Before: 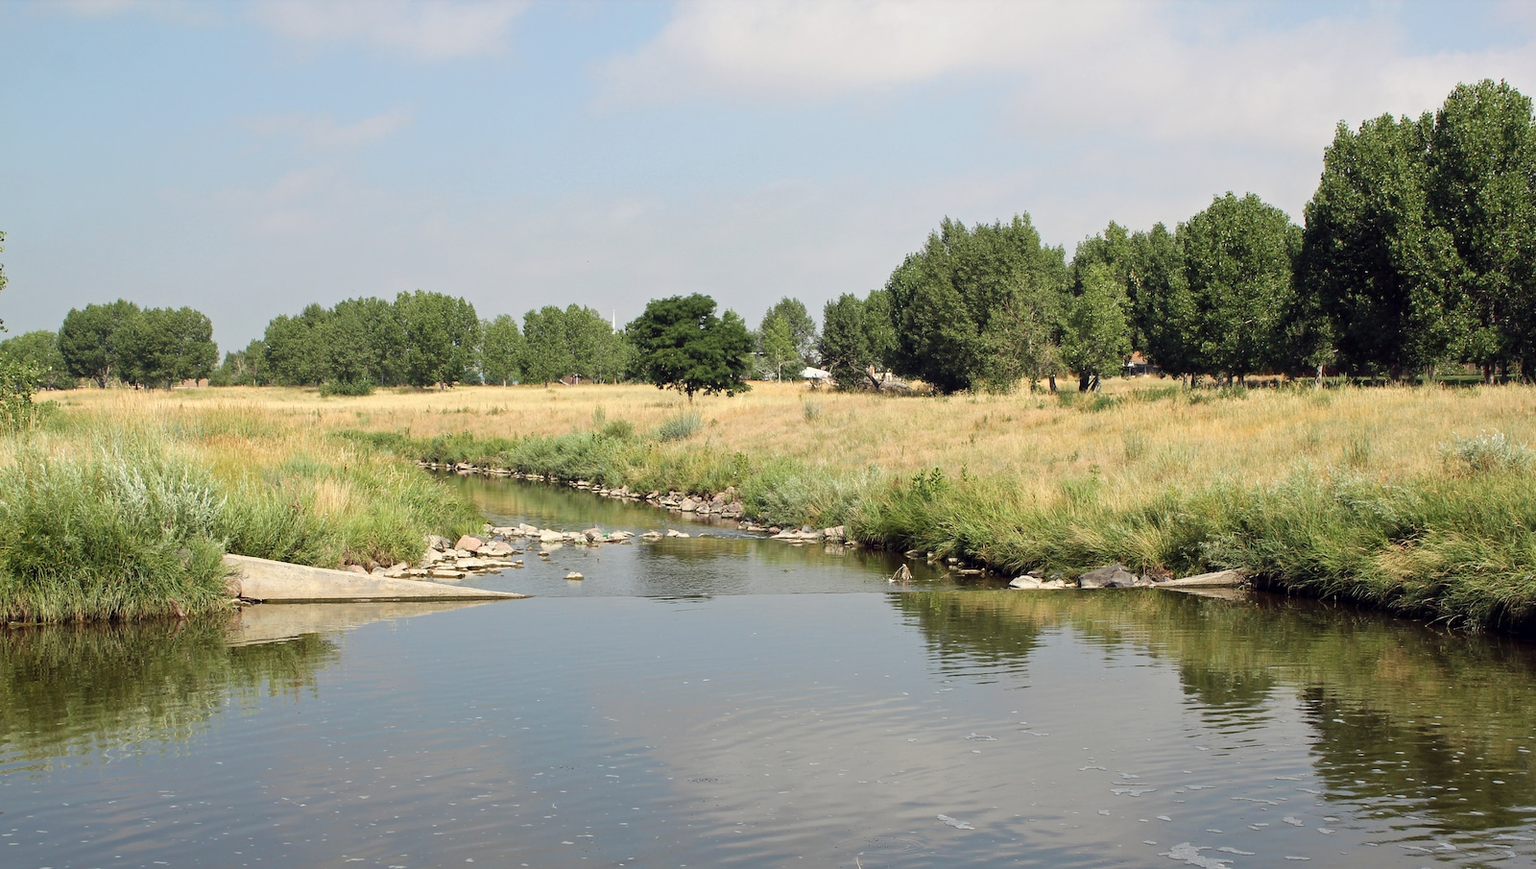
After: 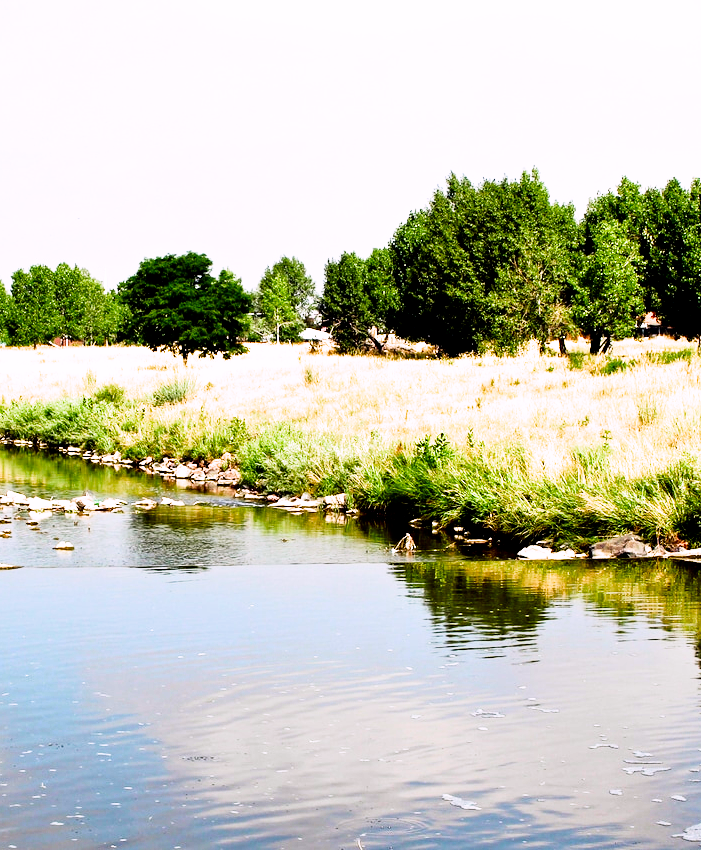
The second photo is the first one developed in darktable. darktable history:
filmic rgb: black relative exposure -3.67 EV, white relative exposure 2.44 EV, hardness 3.27, color science v4 (2020)
exposure: black level correction 0.001, exposure 0.499 EV, compensate highlight preservation false
color correction: highlights a* 1.5, highlights b* -1.77, saturation 2.52
tone curve: curves: ch0 [(0, 0) (0.078, 0) (0.241, 0.056) (0.59, 0.574) (0.802, 0.868) (1, 1)], color space Lab, independent channels, preserve colors none
shadows and highlights: shadows 32.29, highlights -32.75, soften with gaussian
crop: left 33.434%, top 5.983%, right 22.726%
